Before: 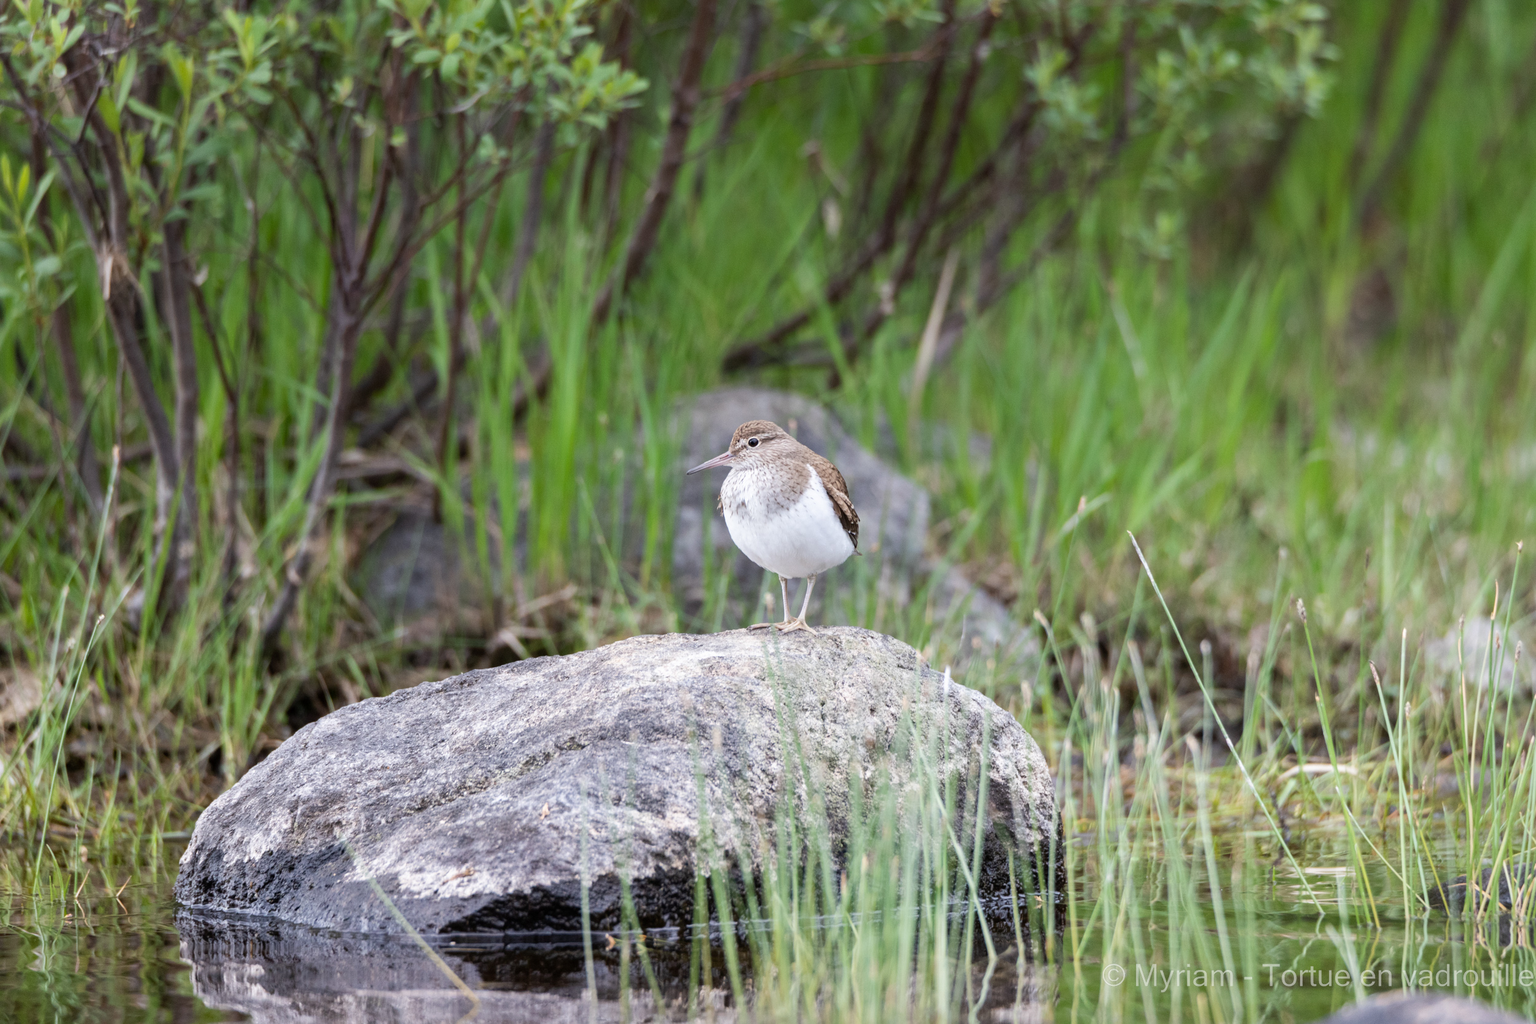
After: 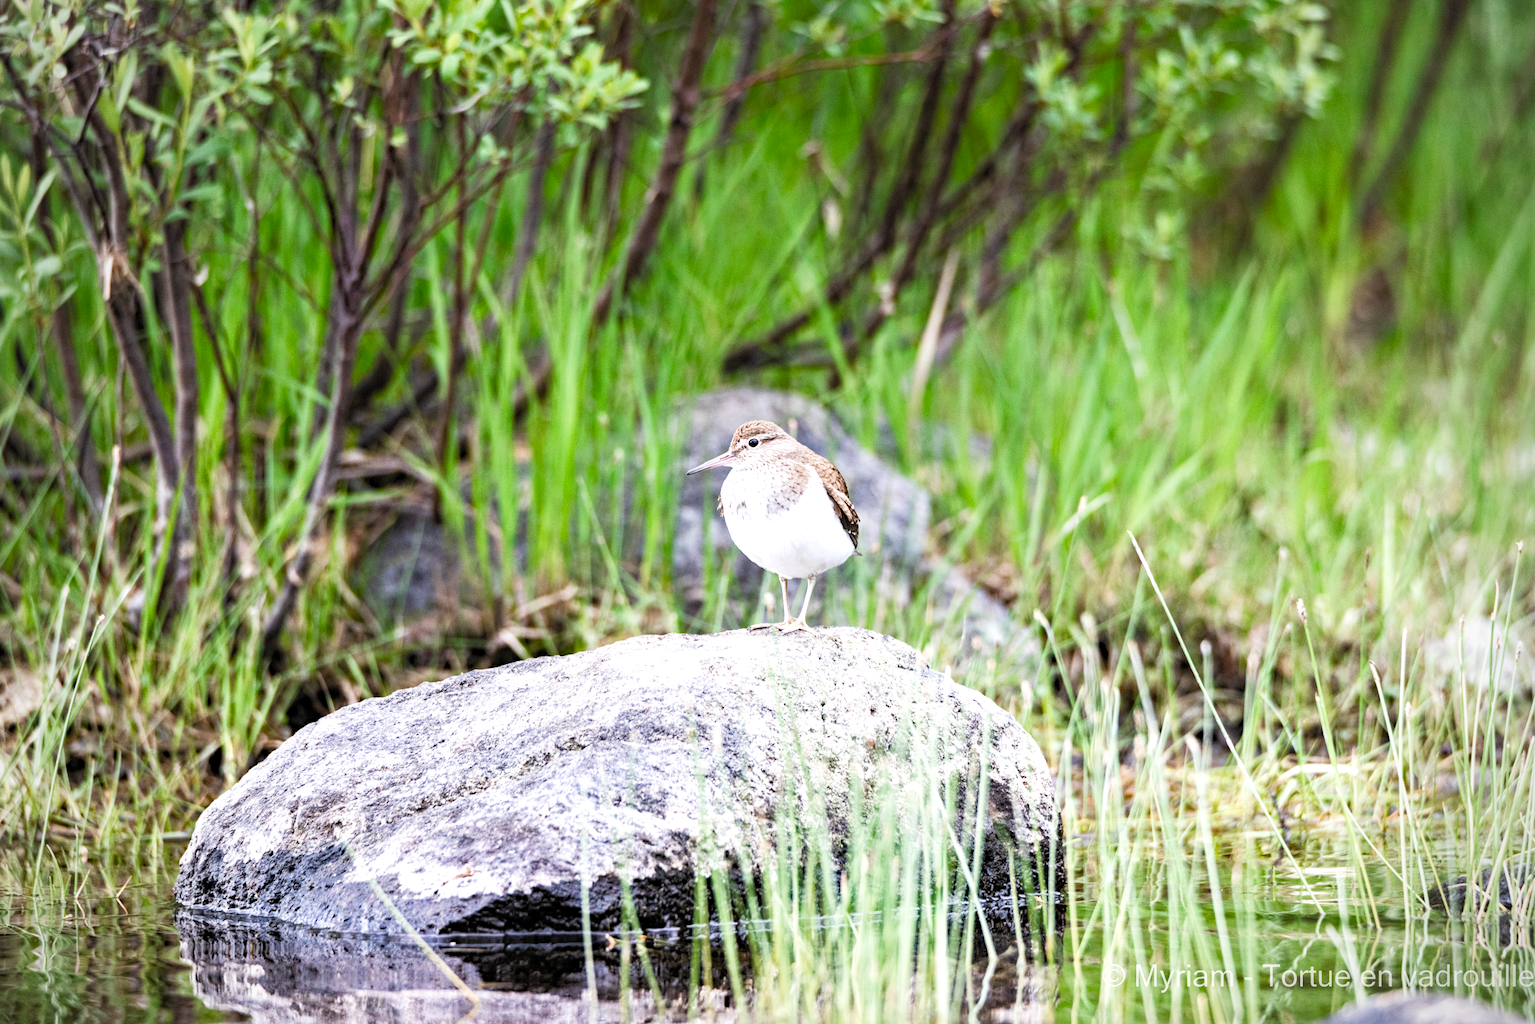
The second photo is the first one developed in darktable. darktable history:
filmic: grey point source 18, black point source -8.65, white point source 2.45, grey point target 18, white point target 100, output power 2.2, latitude stops 2, contrast 1.5, saturation 100, global saturation 100
vignetting: fall-off radius 60.92%
local contrast: highlights 100%, shadows 100%, detail 120%, midtone range 0.2
vibrance: on, module defaults
haze removal: strength 0.29, distance 0.25, compatibility mode true, adaptive false
exposure: black level correction -0.002, exposure 0.54 EV, compensate highlight preservation false
contrast brightness saturation: contrast 0.2, brightness 0.16, saturation 0.22
